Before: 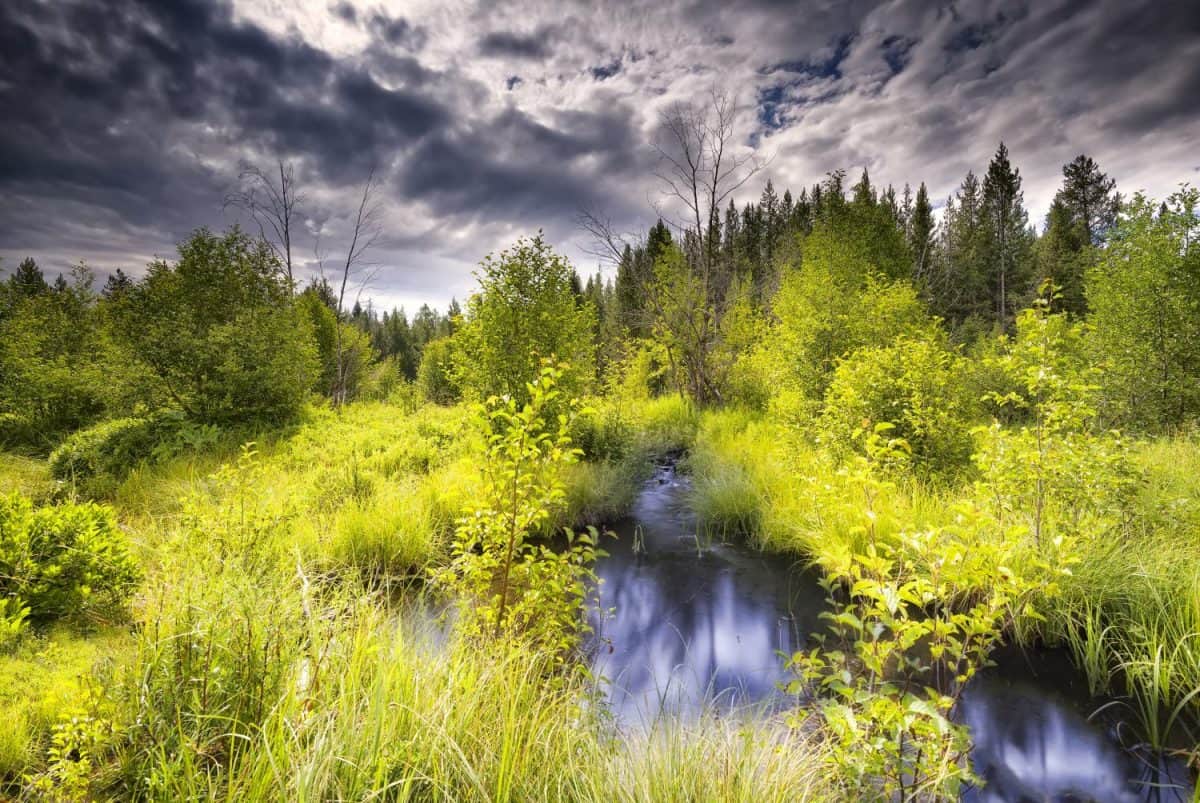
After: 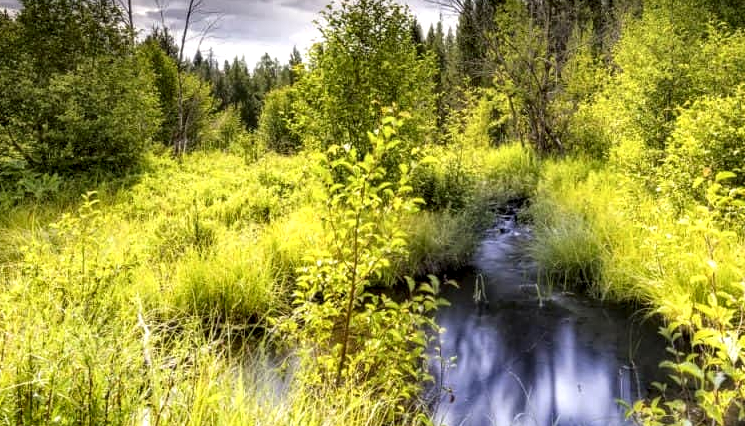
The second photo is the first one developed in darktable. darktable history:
contrast equalizer: octaves 7, y [[0.5, 0.5, 0.472, 0.5, 0.5, 0.5], [0.5 ×6], [0.5 ×6], [0 ×6], [0 ×6]]
crop: left 13.31%, top 31.326%, right 24.573%, bottom 15.505%
local contrast: highlights 60%, shadows 60%, detail 160%
